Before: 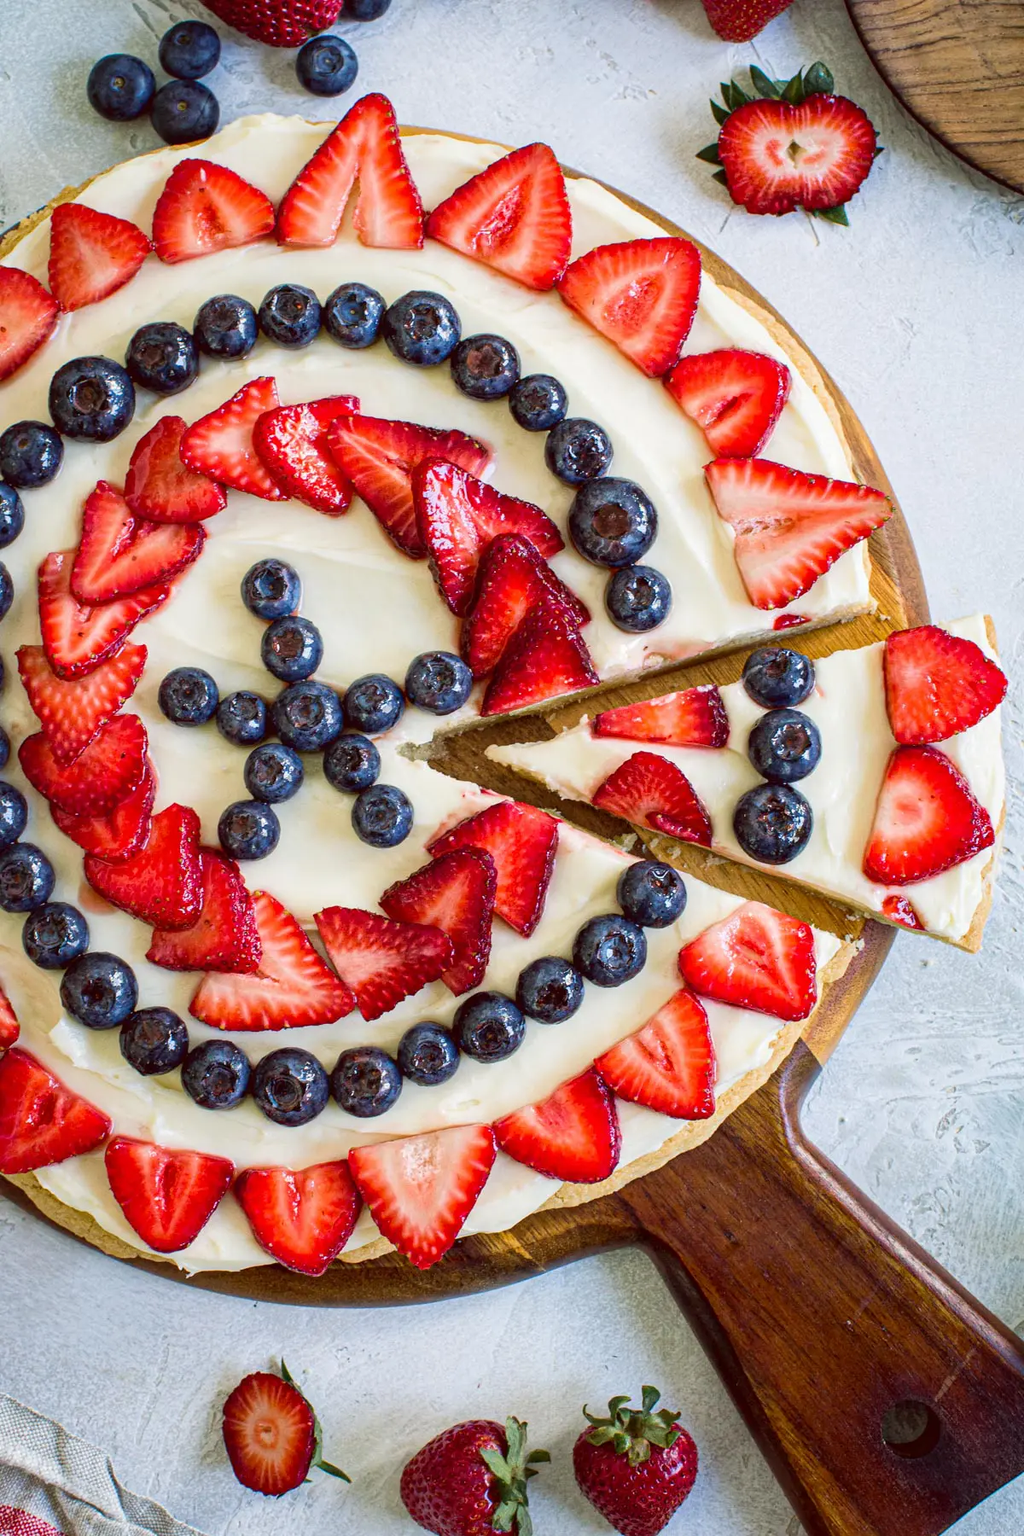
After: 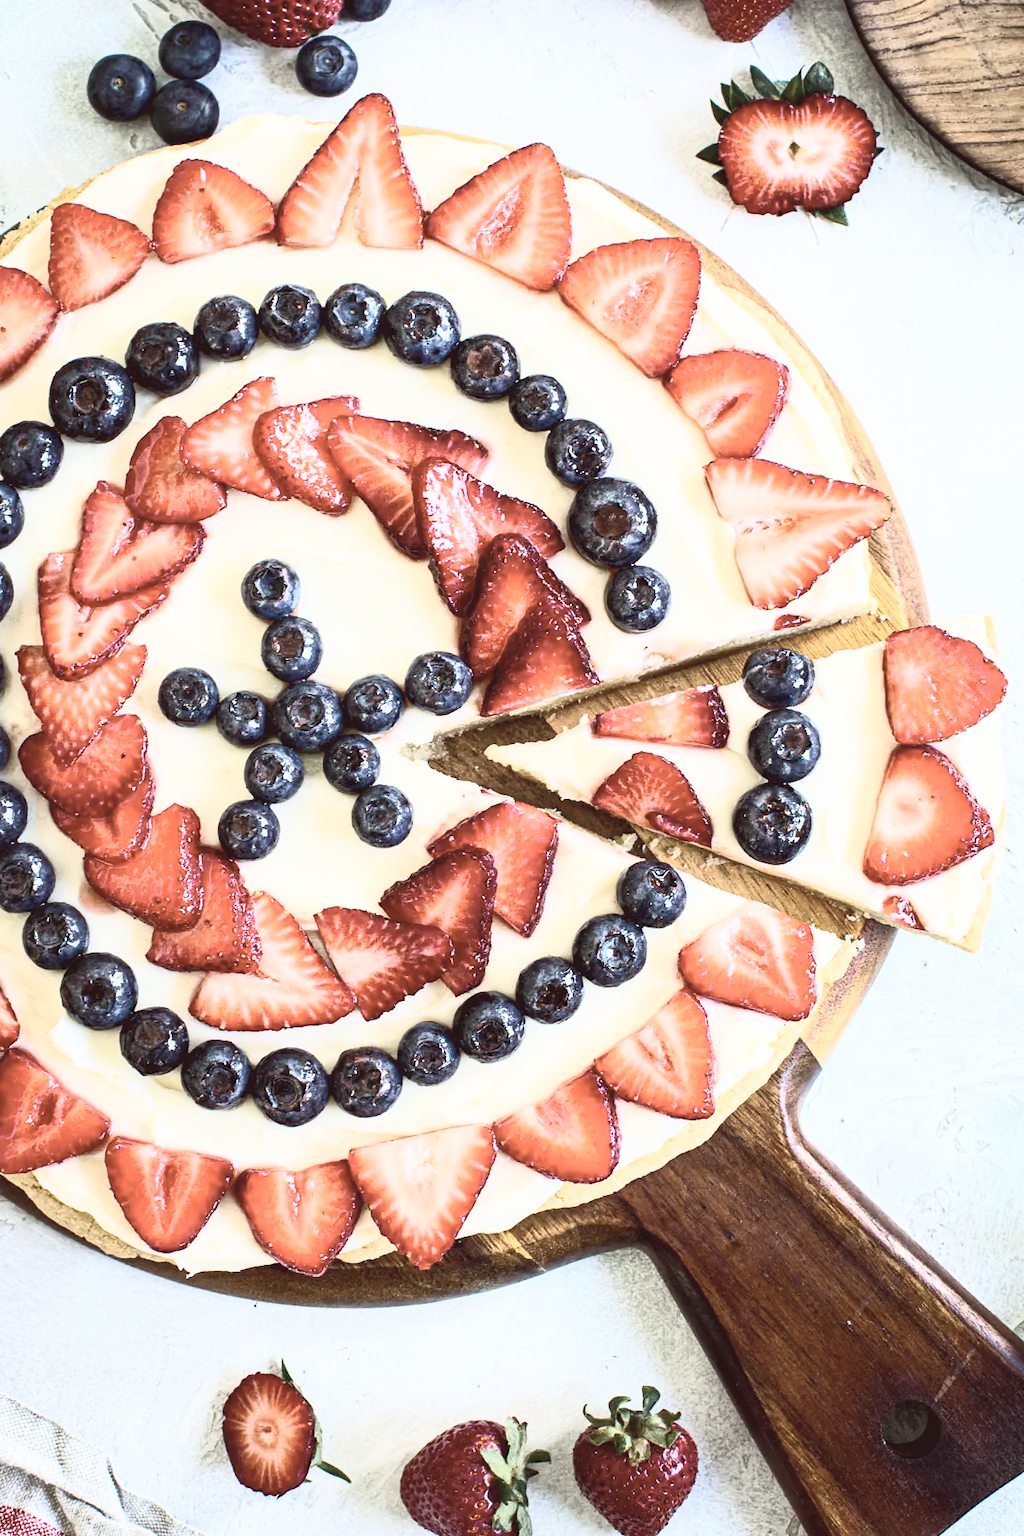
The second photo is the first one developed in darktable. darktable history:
contrast brightness saturation: contrast 0.563, brightness 0.578, saturation -0.331
